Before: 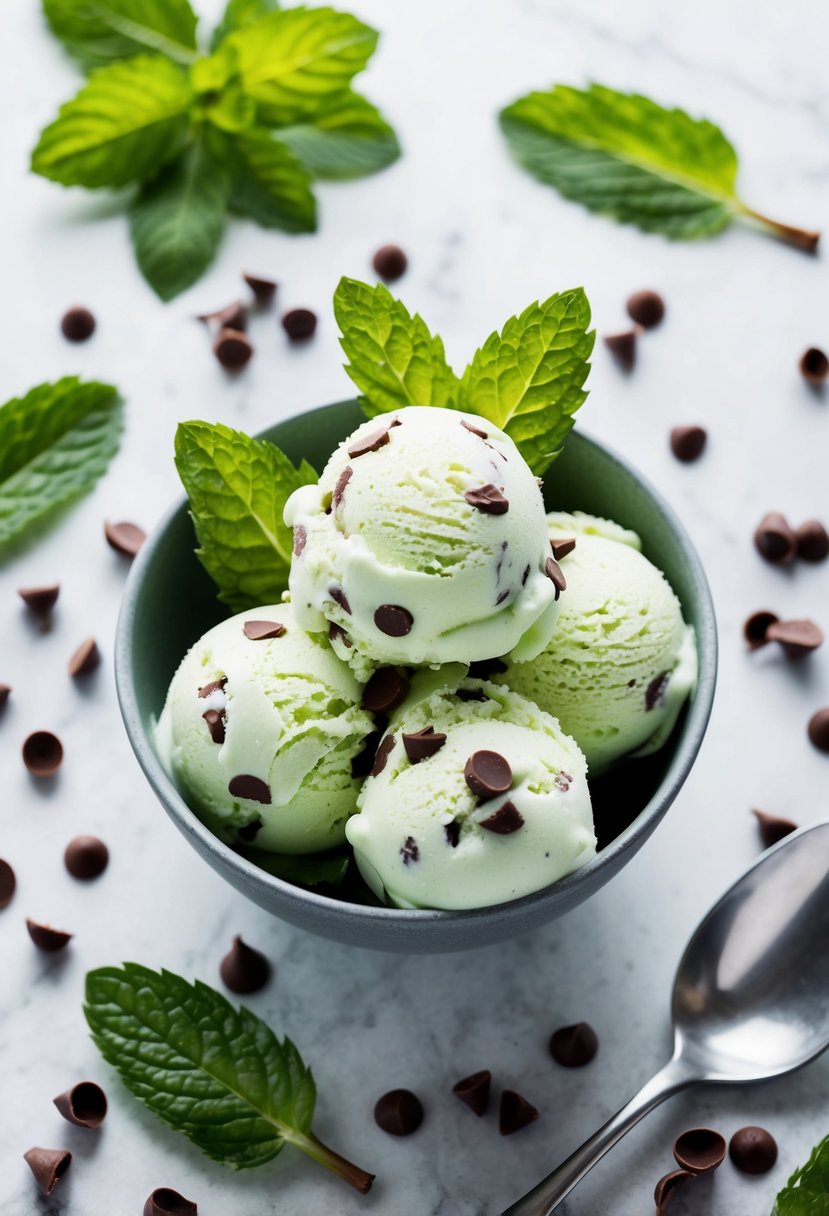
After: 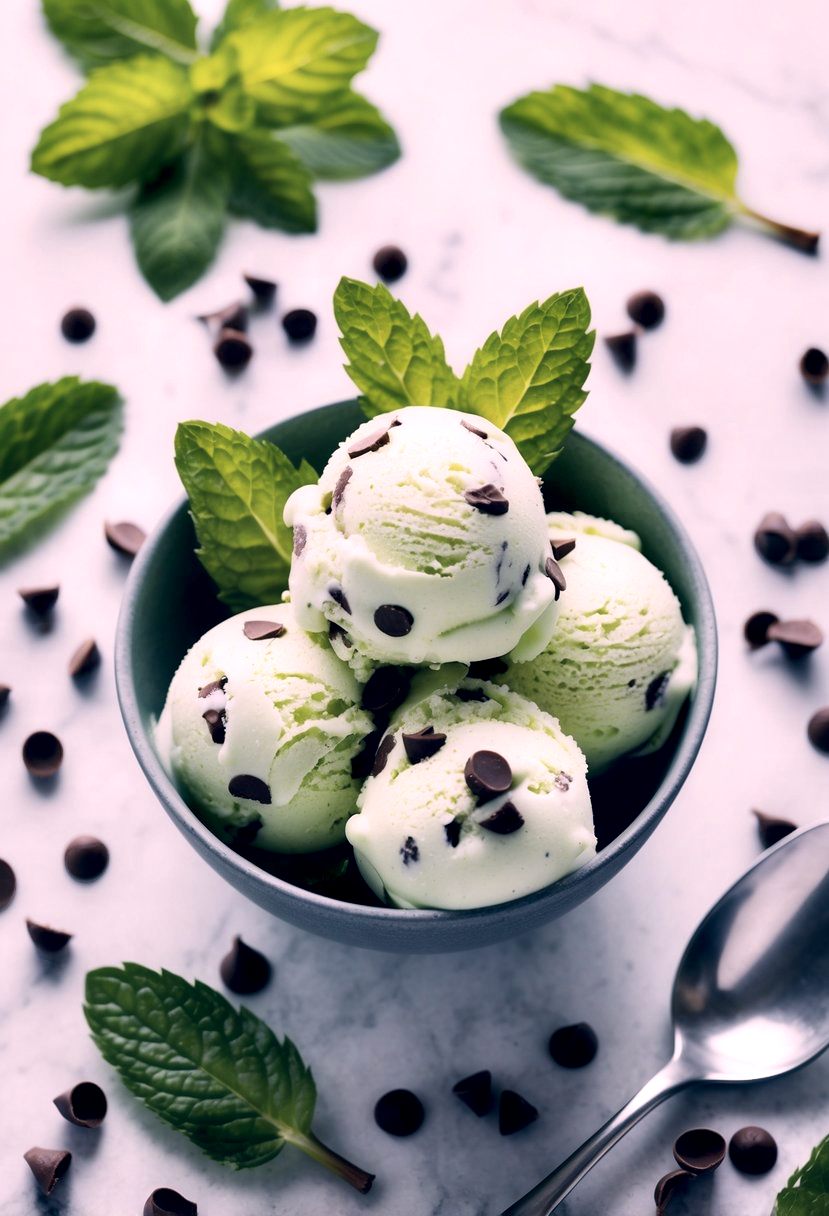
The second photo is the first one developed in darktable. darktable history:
color correction: highlights a* 14.46, highlights b* 5.85, shadows a* -5.53, shadows b* -15.24, saturation 0.85
exposure: compensate highlight preservation false
contrast equalizer: y [[0.579, 0.58, 0.505, 0.5, 0.5, 0.5], [0.5 ×6], [0.5 ×6], [0 ×6], [0 ×6]]
white balance: red 0.983, blue 1.036
